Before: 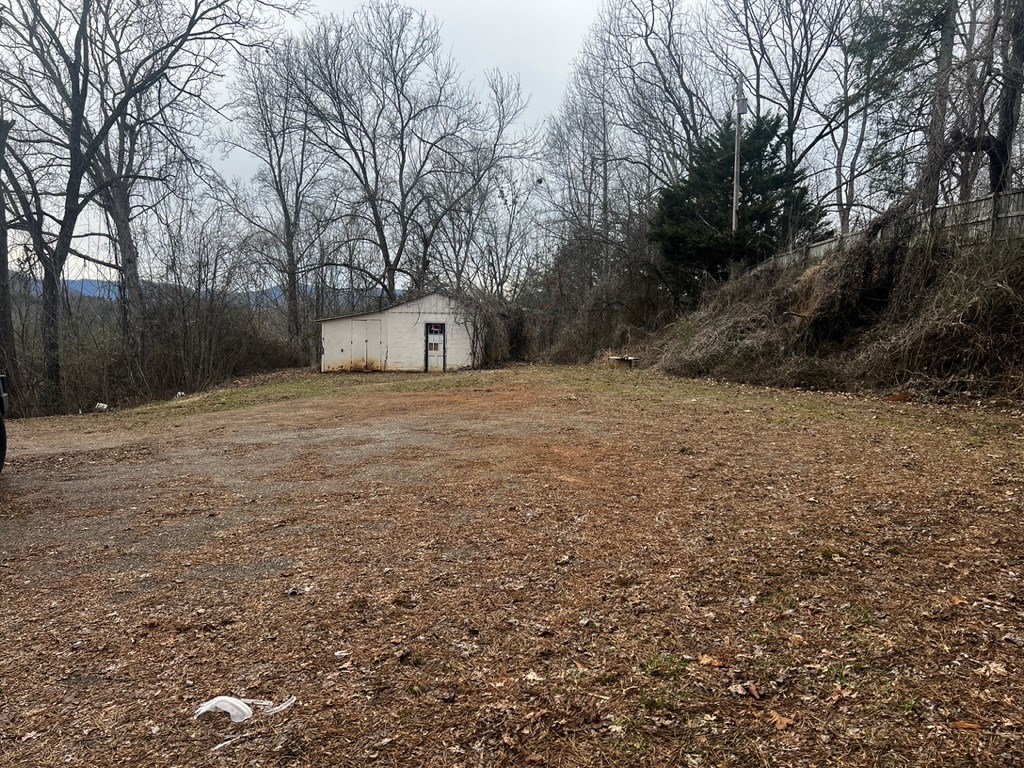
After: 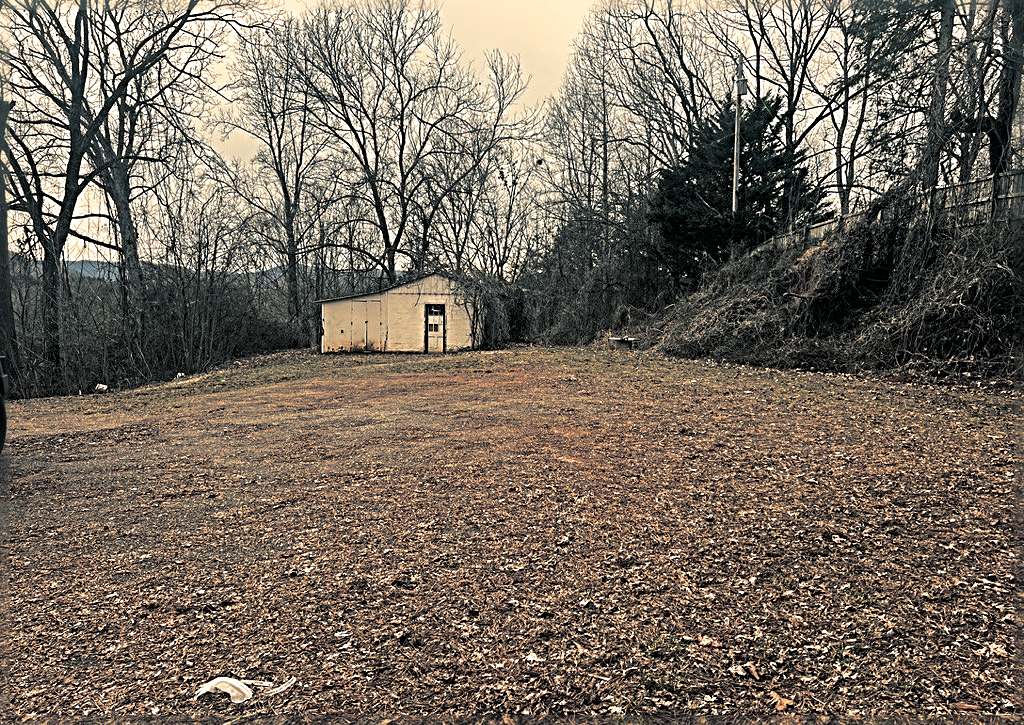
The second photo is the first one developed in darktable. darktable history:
sharpen: radius 3.69, amount 0.928
crop and rotate: top 2.479%, bottom 3.018%
split-toning: shadows › hue 205.2°, shadows › saturation 0.29, highlights › hue 50.4°, highlights › saturation 0.38, balance -49.9
white balance: red 1.138, green 0.996, blue 0.812
